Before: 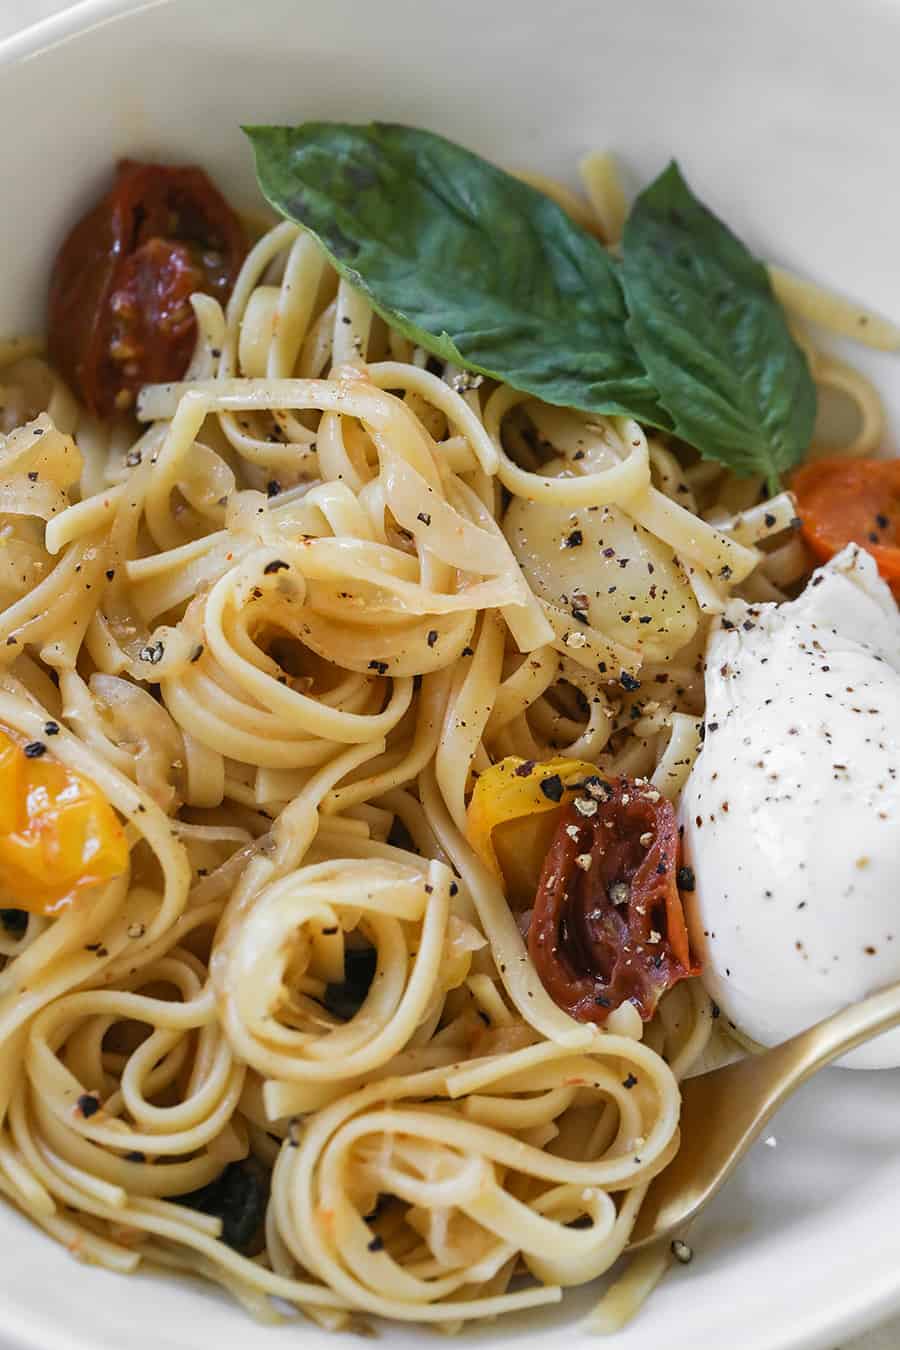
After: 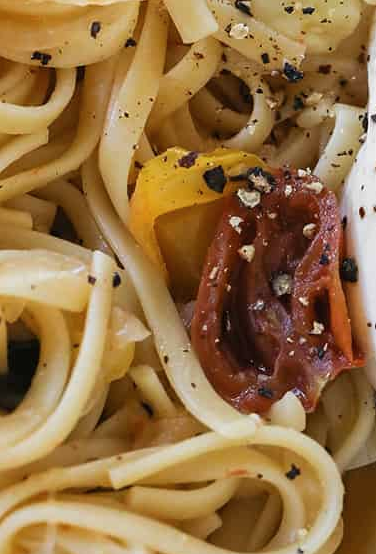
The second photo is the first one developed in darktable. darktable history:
crop: left 37.515%, top 45.121%, right 20.699%, bottom 13.823%
contrast brightness saturation: saturation -0.046
